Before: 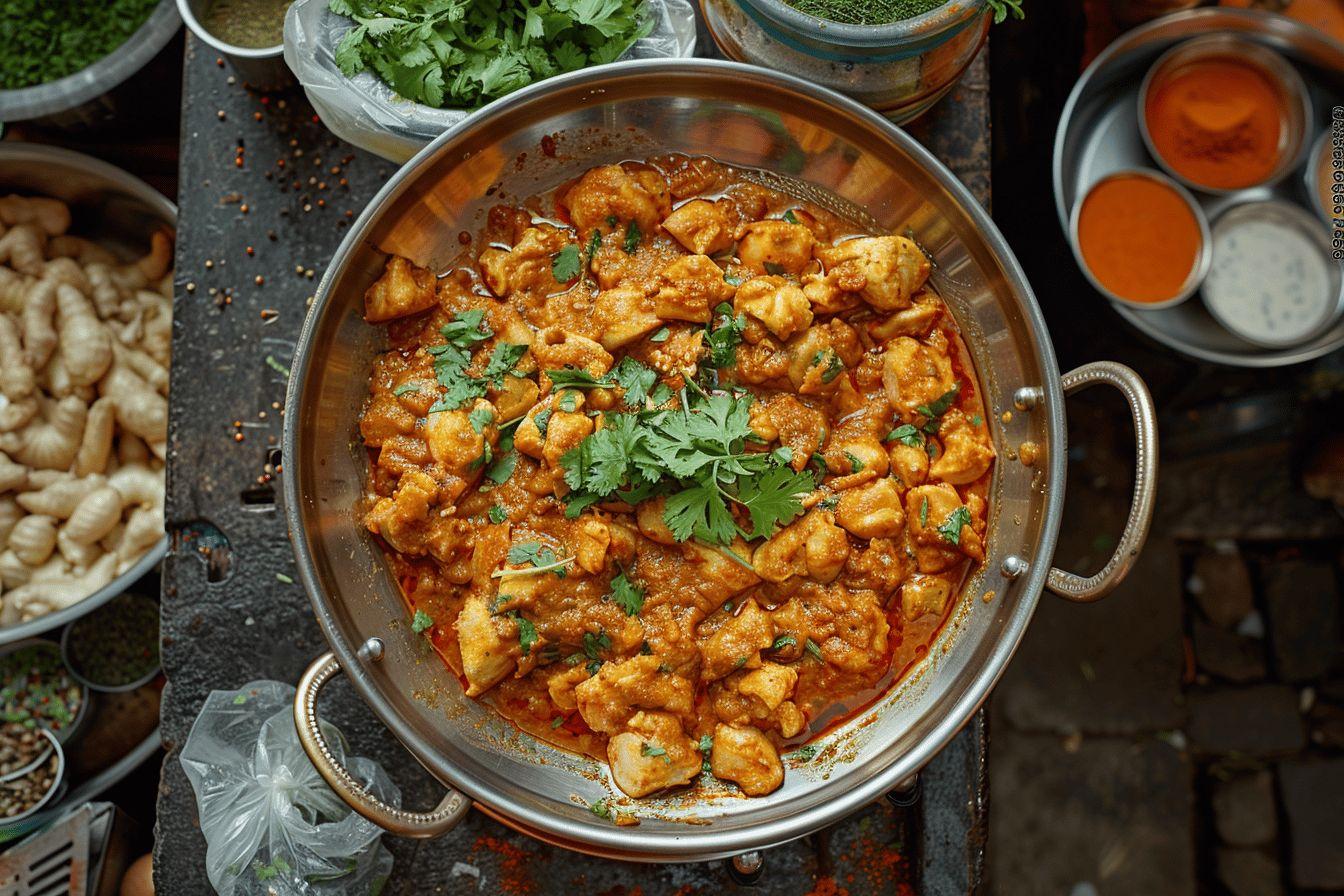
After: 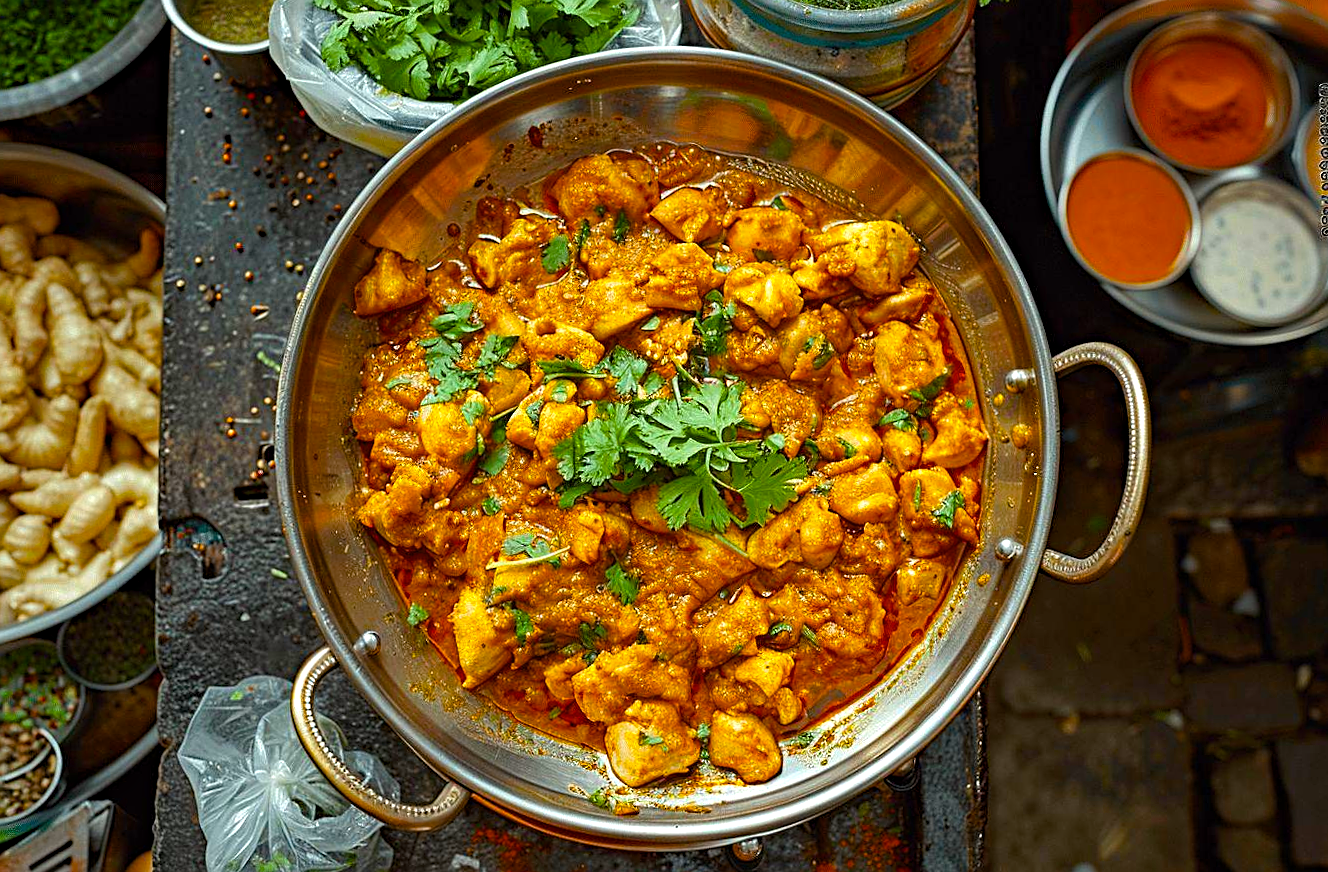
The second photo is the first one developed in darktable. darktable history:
exposure: exposure 0.426 EV, compensate highlight preservation false
sharpen: on, module defaults
color balance rgb: linear chroma grading › global chroma 15%, perceptual saturation grading › global saturation 30%
rotate and perspective: rotation -1°, crop left 0.011, crop right 0.989, crop top 0.025, crop bottom 0.975
haze removal: compatibility mode true, adaptive false
